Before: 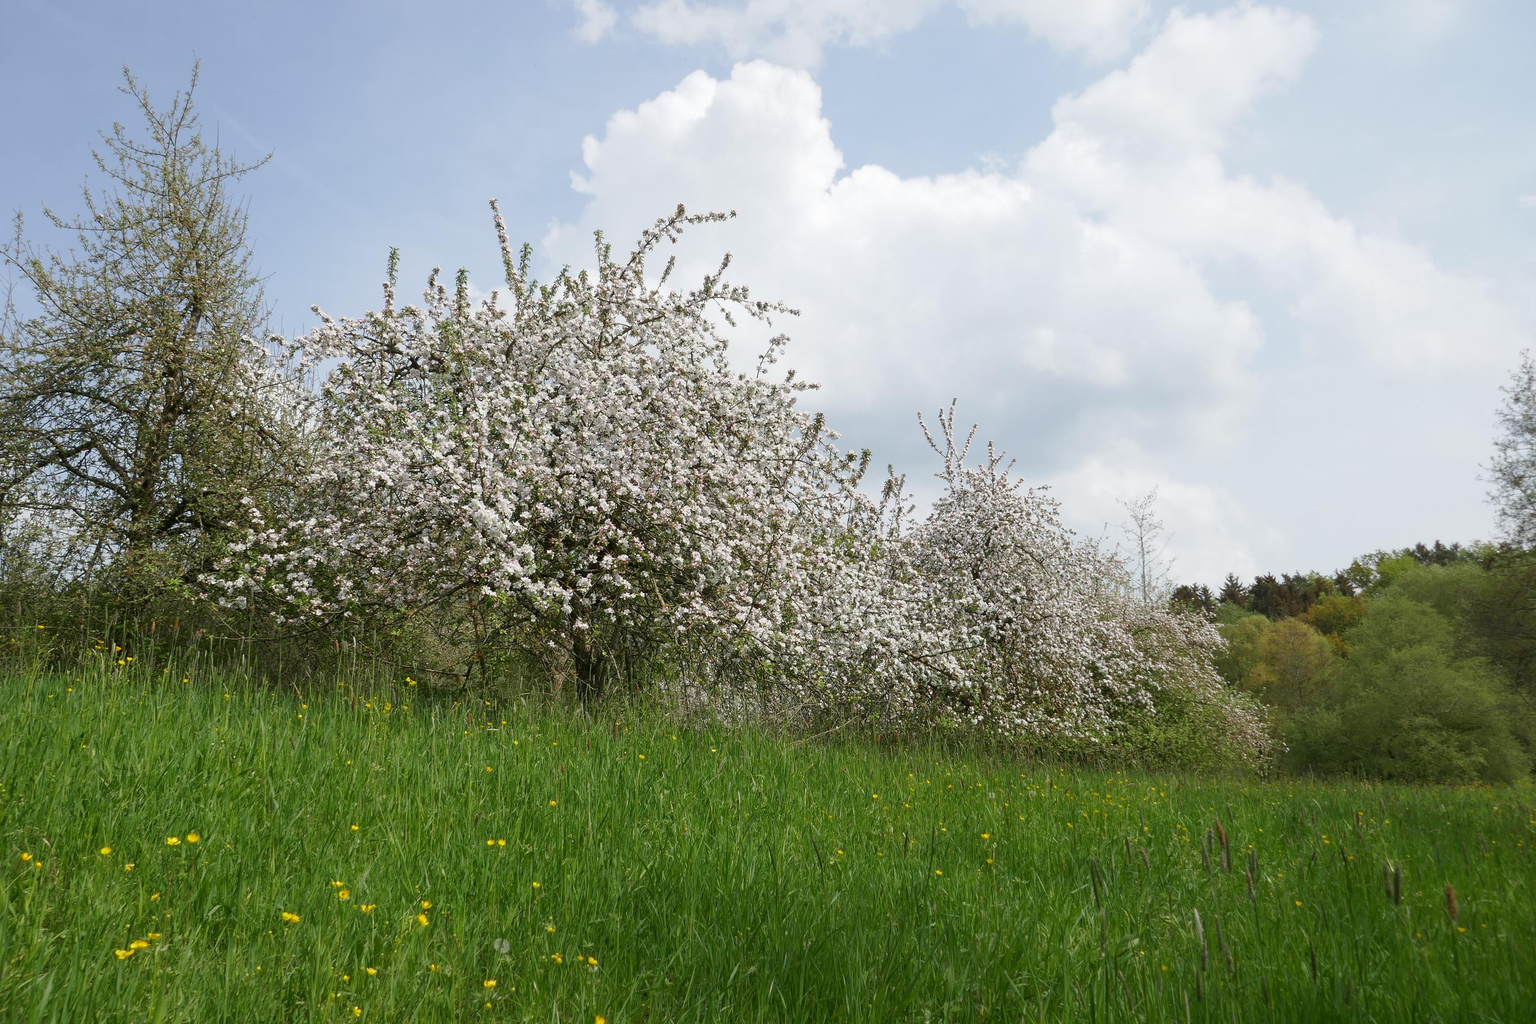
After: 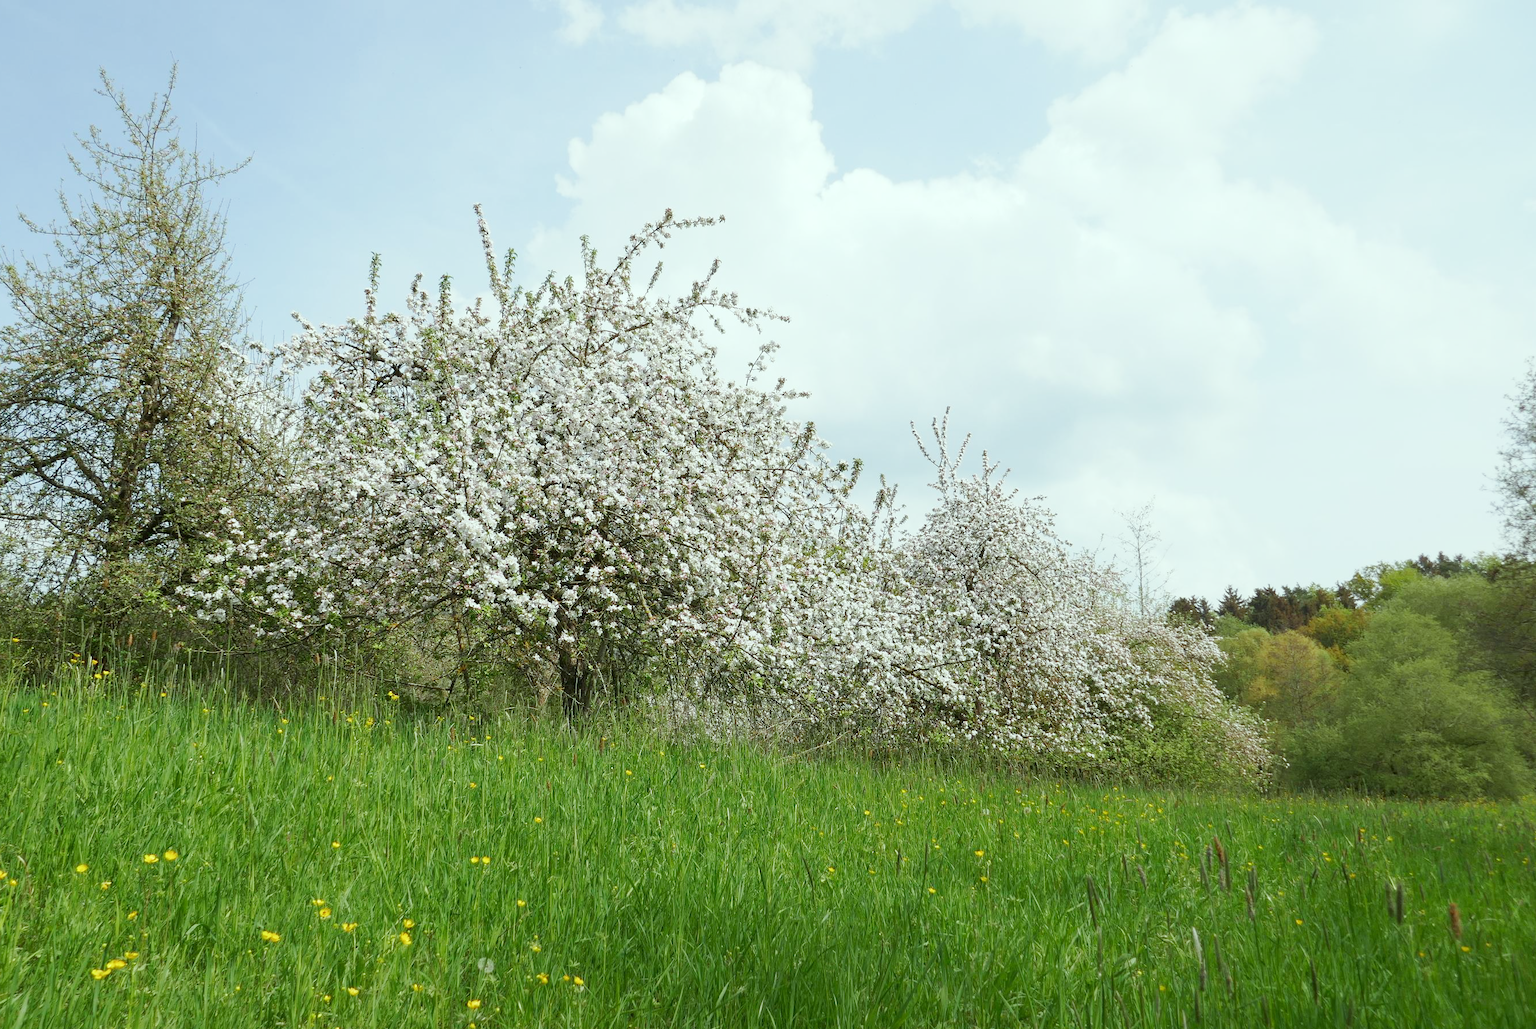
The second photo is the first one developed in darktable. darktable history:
base curve: curves: ch0 [(0, 0) (0.204, 0.334) (0.55, 0.733) (1, 1)], preserve colors none
crop: left 1.696%, right 0.286%, bottom 1.432%
color correction: highlights a* -6.87, highlights b* 0.782
